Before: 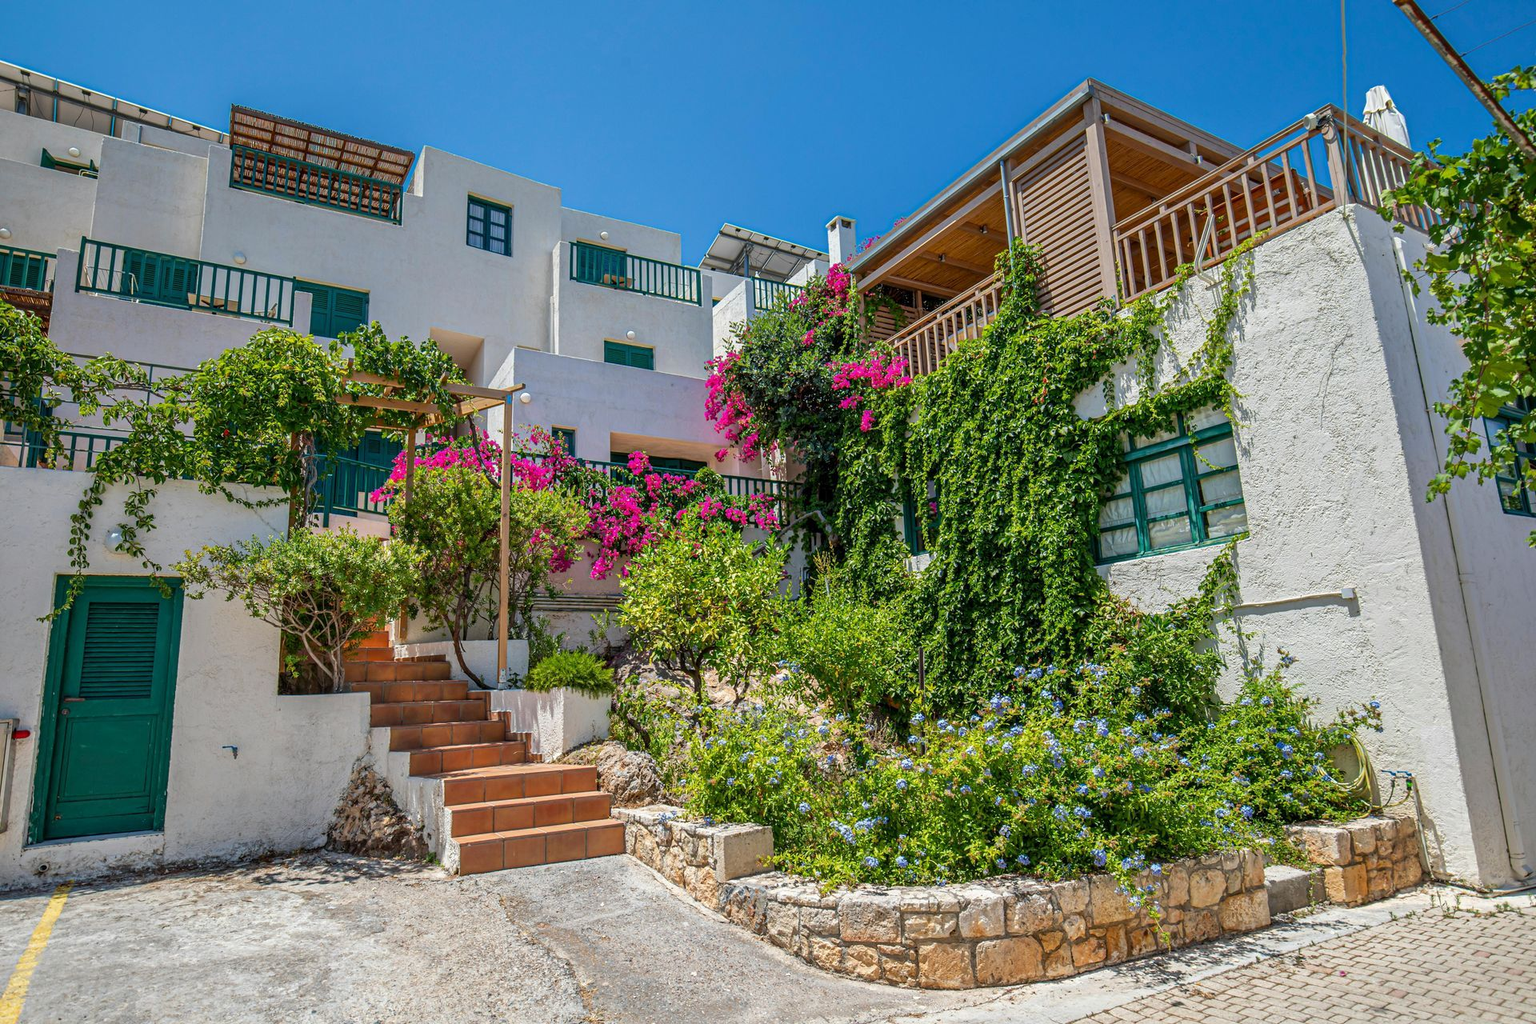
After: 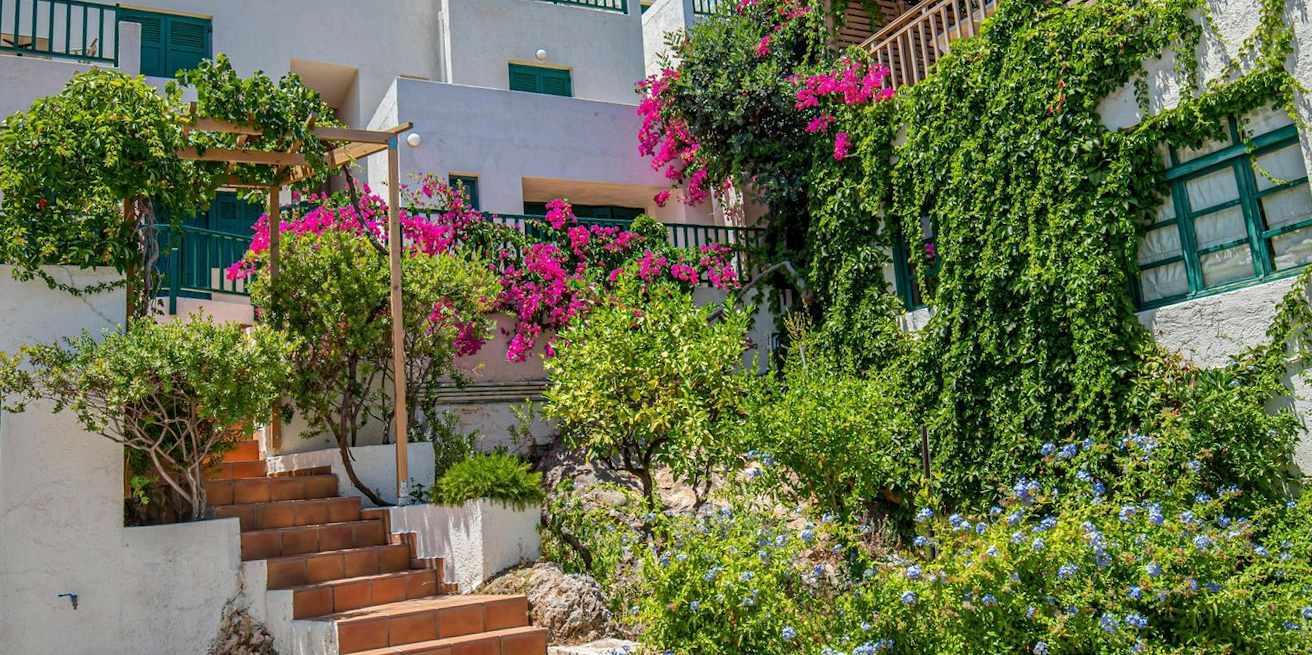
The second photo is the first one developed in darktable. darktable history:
crop: left 11.123%, top 27.61%, right 18.3%, bottom 17.034%
rotate and perspective: rotation -3°, crop left 0.031, crop right 0.968, crop top 0.07, crop bottom 0.93
